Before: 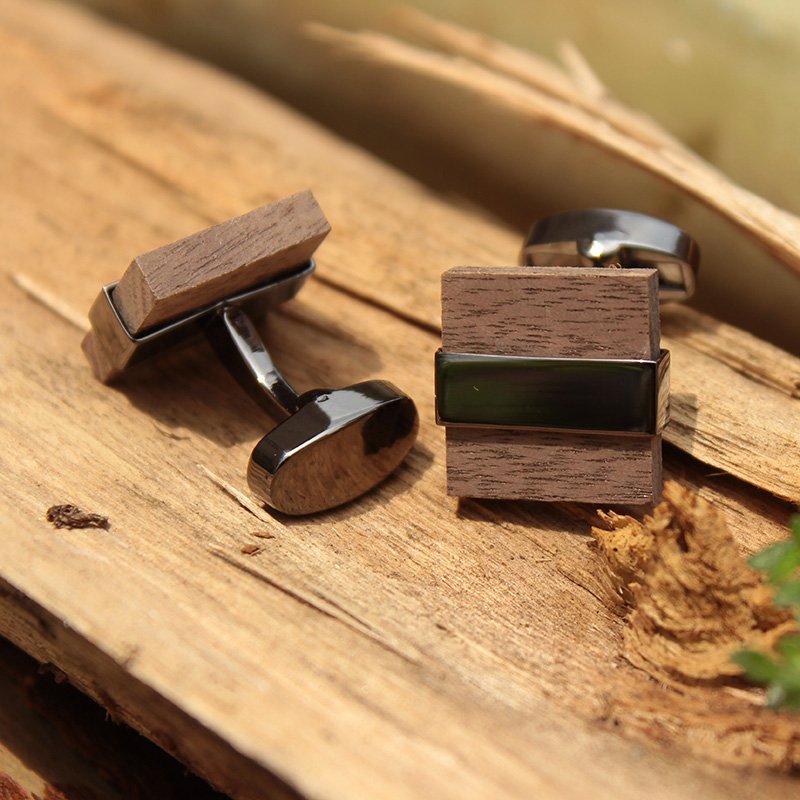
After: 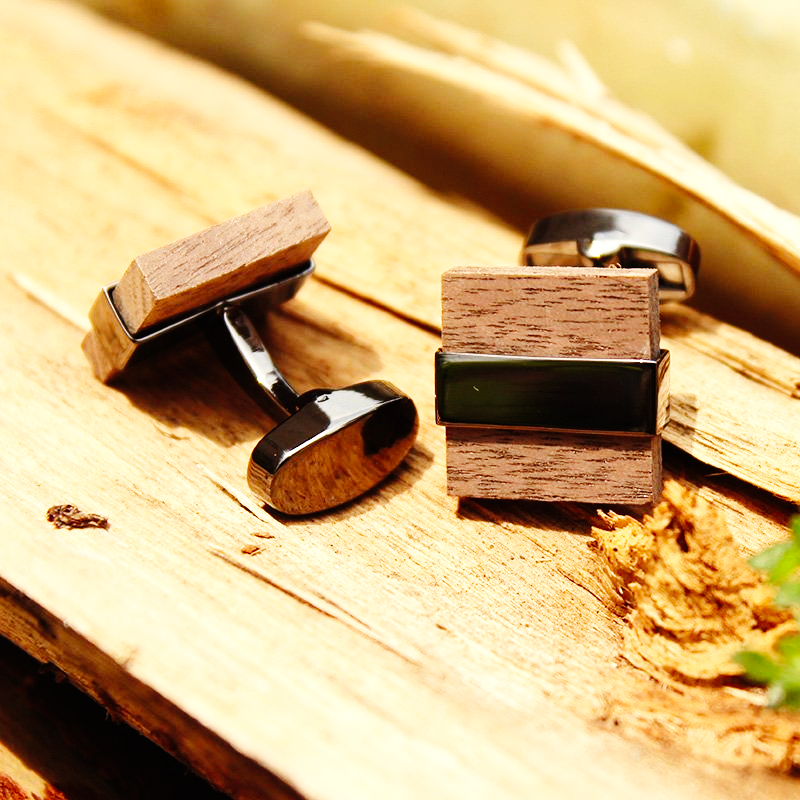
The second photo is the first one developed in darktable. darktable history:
color correction: highlights b* 3.04
base curve: curves: ch0 [(0, 0) (0, 0) (0.002, 0.001) (0.008, 0.003) (0.019, 0.011) (0.037, 0.037) (0.064, 0.11) (0.102, 0.232) (0.152, 0.379) (0.216, 0.524) (0.296, 0.665) (0.394, 0.789) (0.512, 0.881) (0.651, 0.945) (0.813, 0.986) (1, 1)], preserve colors none
levels: black 0.083%, levels [0, 0.492, 0.984]
